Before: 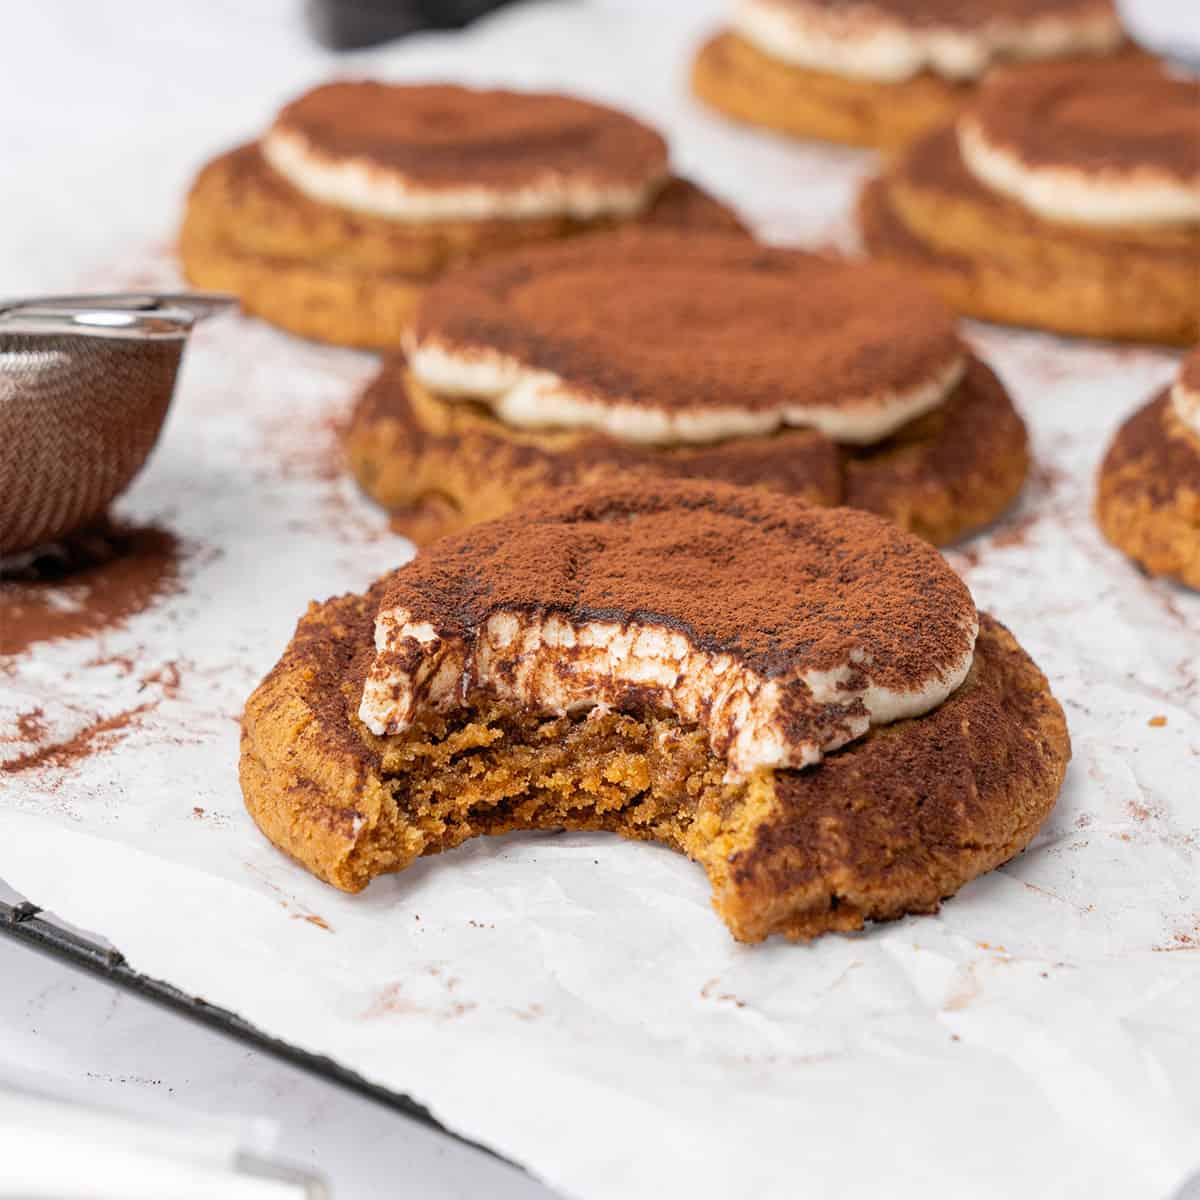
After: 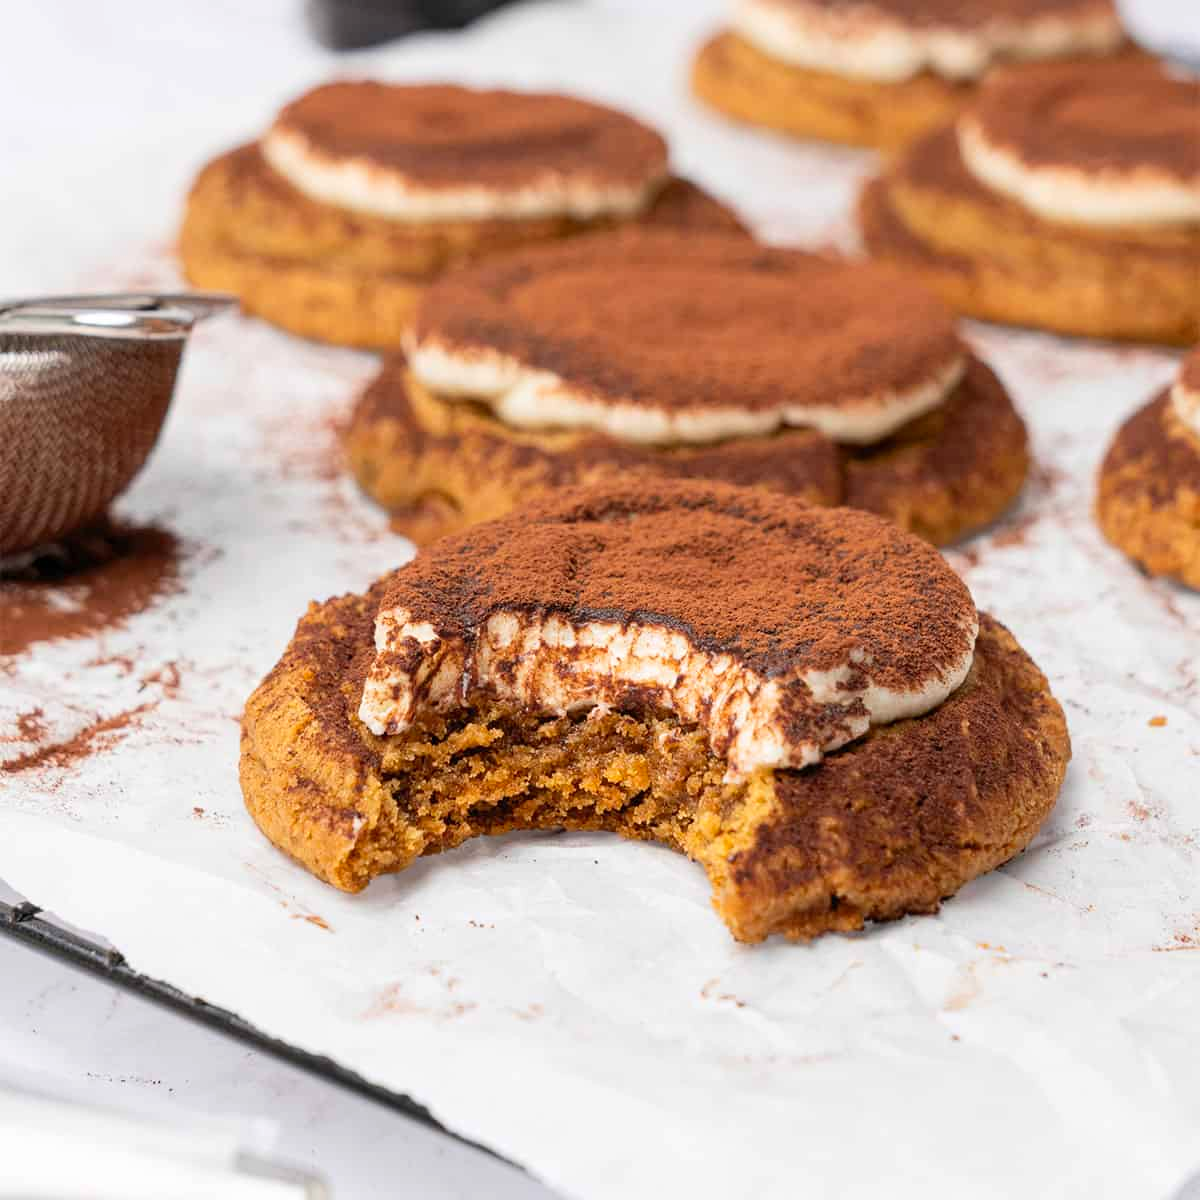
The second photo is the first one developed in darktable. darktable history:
contrast brightness saturation: contrast 0.095, brightness 0.033, saturation 0.095
